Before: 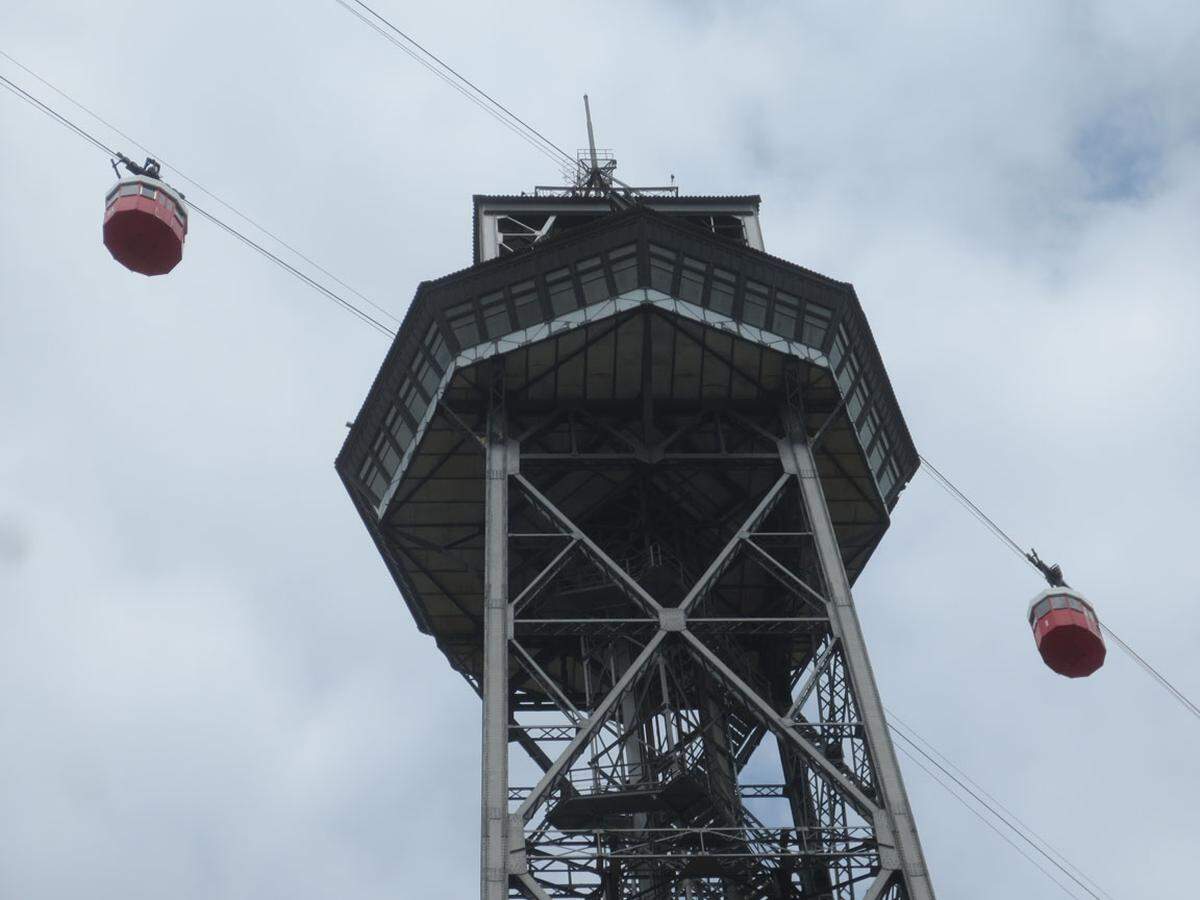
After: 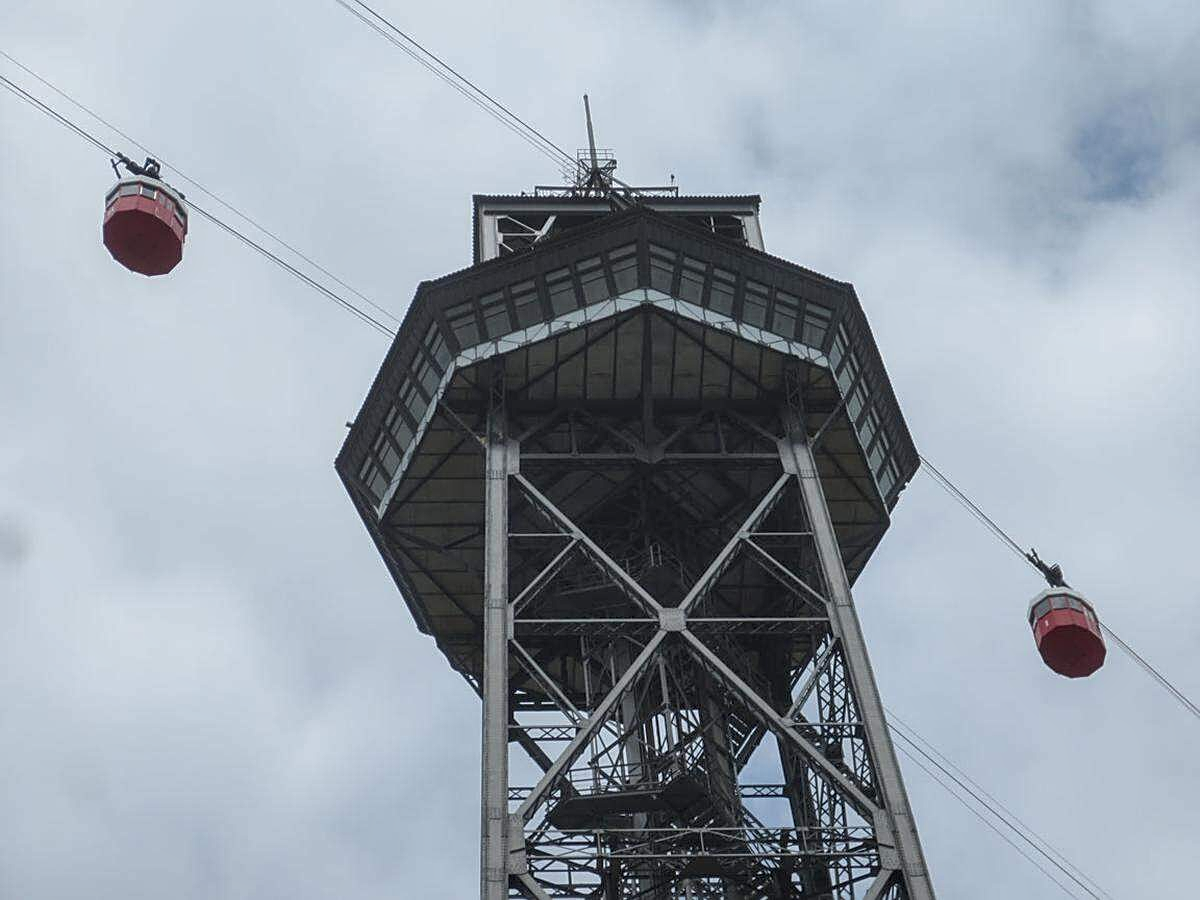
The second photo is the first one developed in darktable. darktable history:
shadows and highlights: shadows 36.8, highlights -27.06, soften with gaussian
local contrast: on, module defaults
sharpen: on, module defaults
